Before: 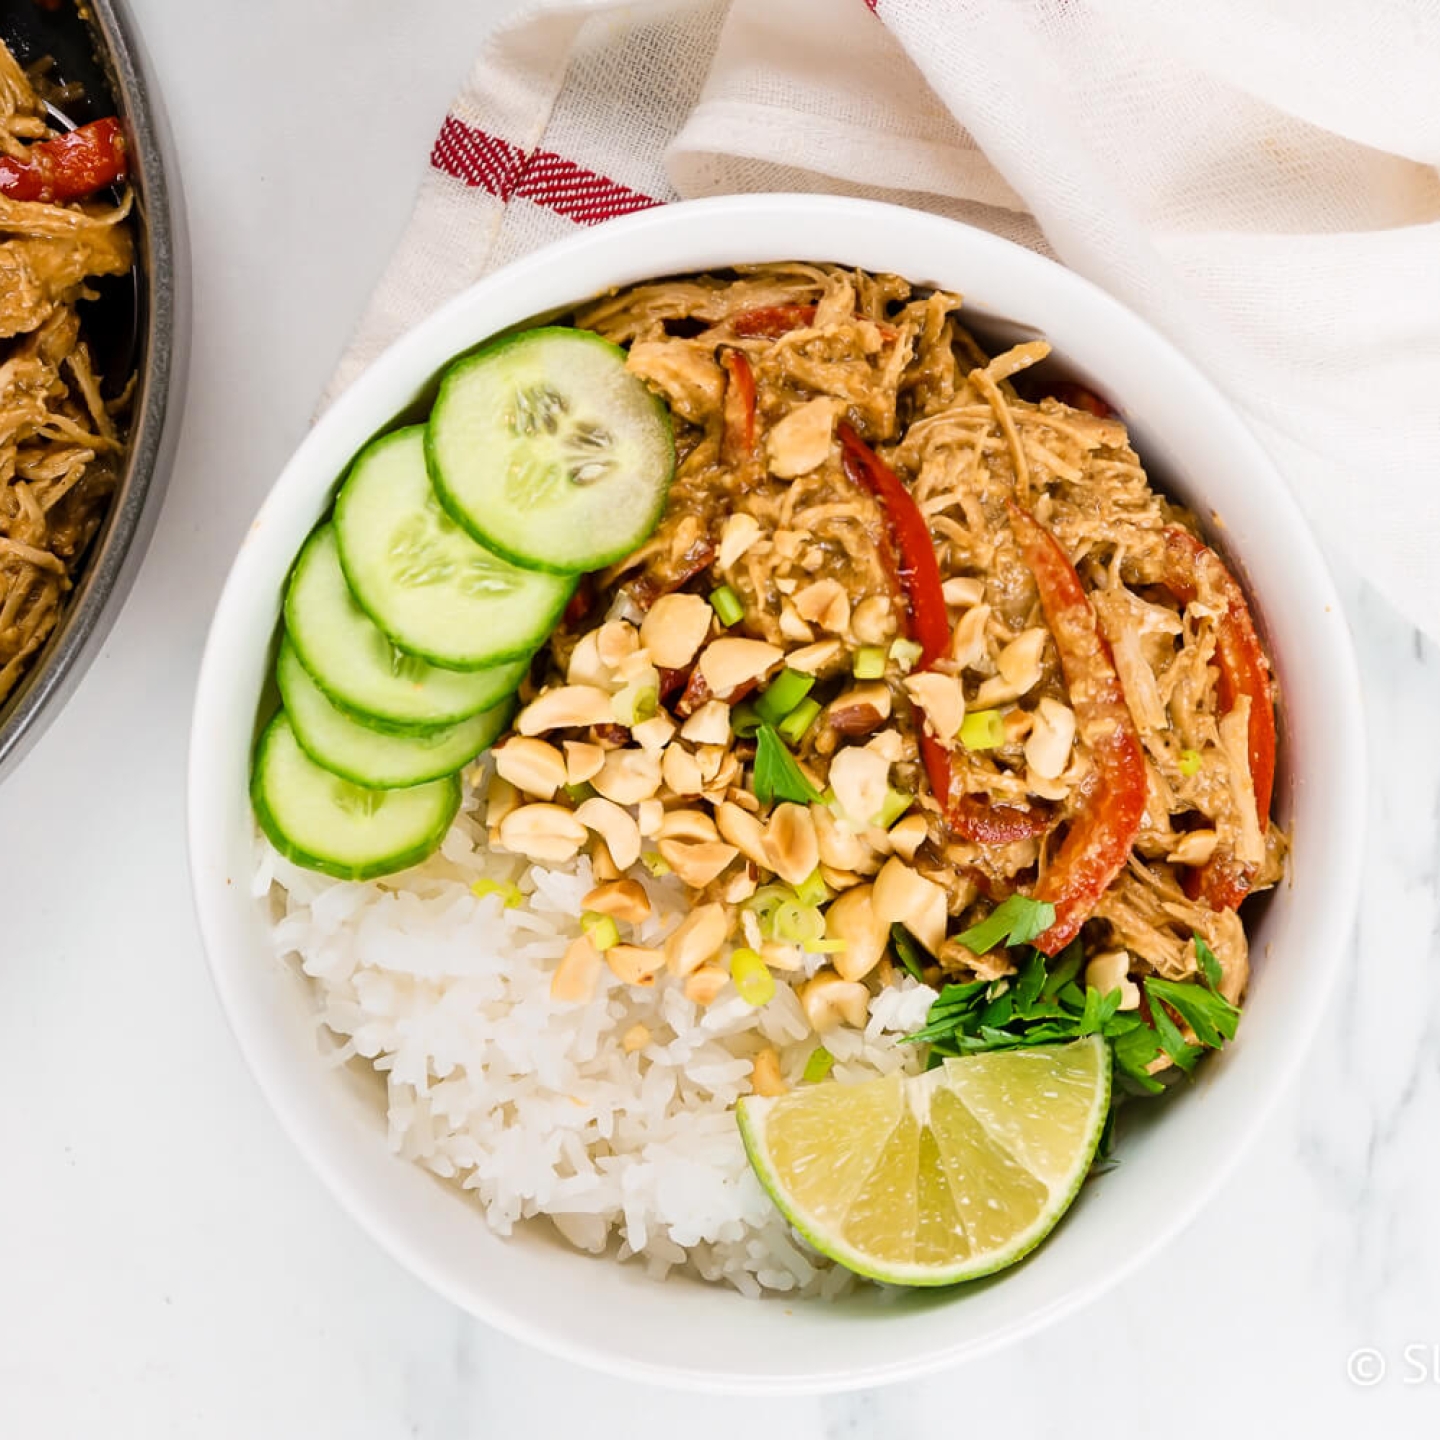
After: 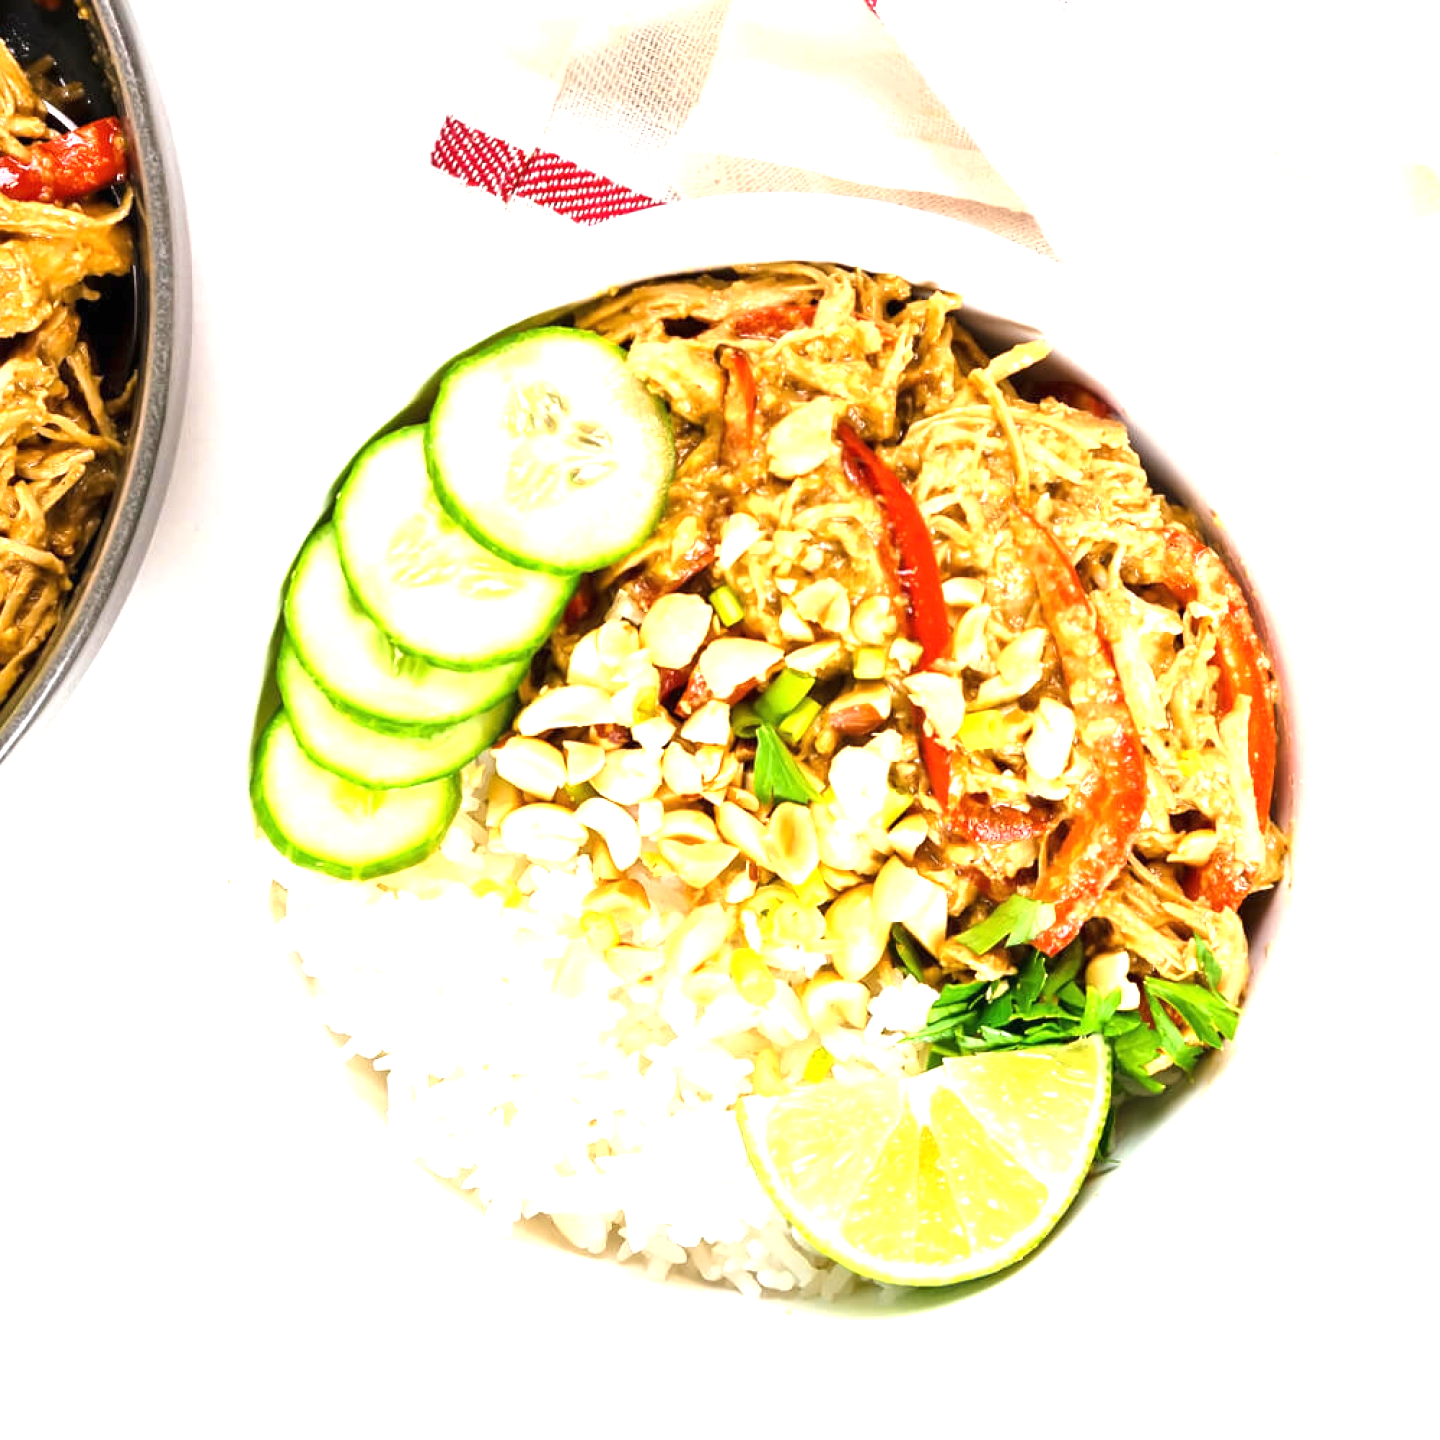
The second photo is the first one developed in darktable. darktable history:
exposure: black level correction 0, exposure 1.344 EV, compensate highlight preservation false
